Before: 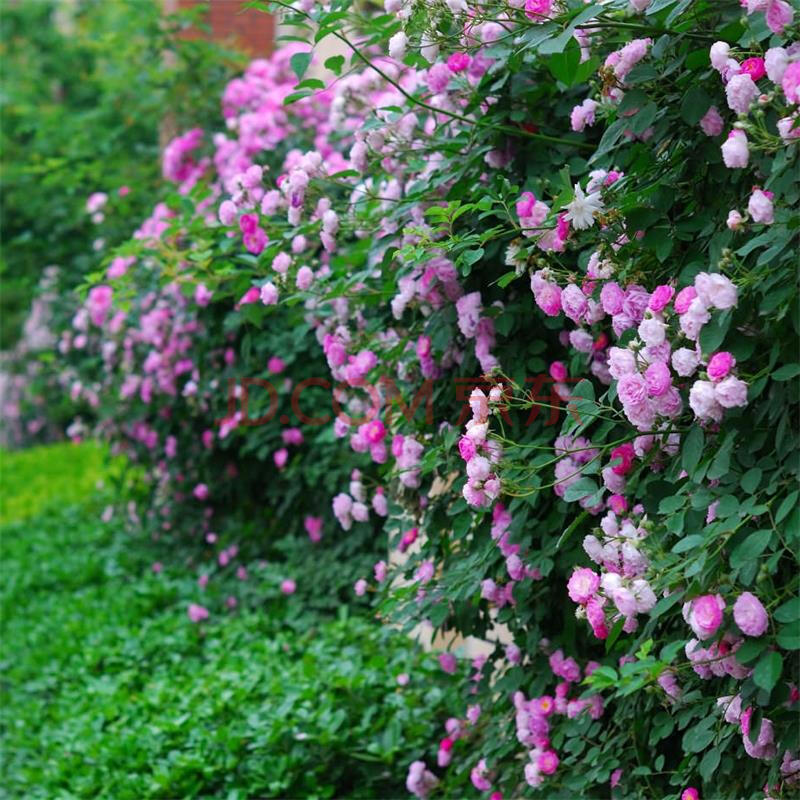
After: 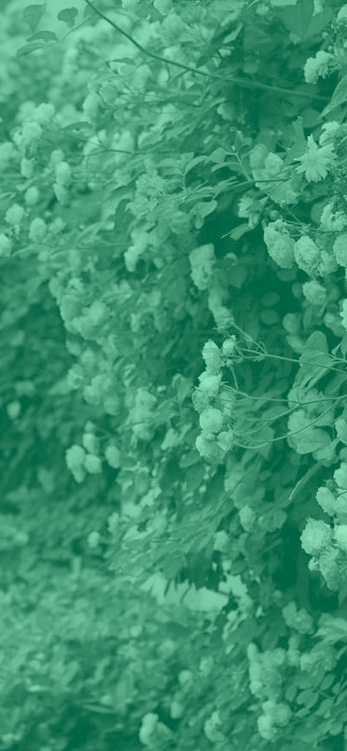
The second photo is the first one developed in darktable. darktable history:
colorize: hue 147.6°, saturation 65%, lightness 21.64%
crop: left 33.452%, top 6.025%, right 23.155%
